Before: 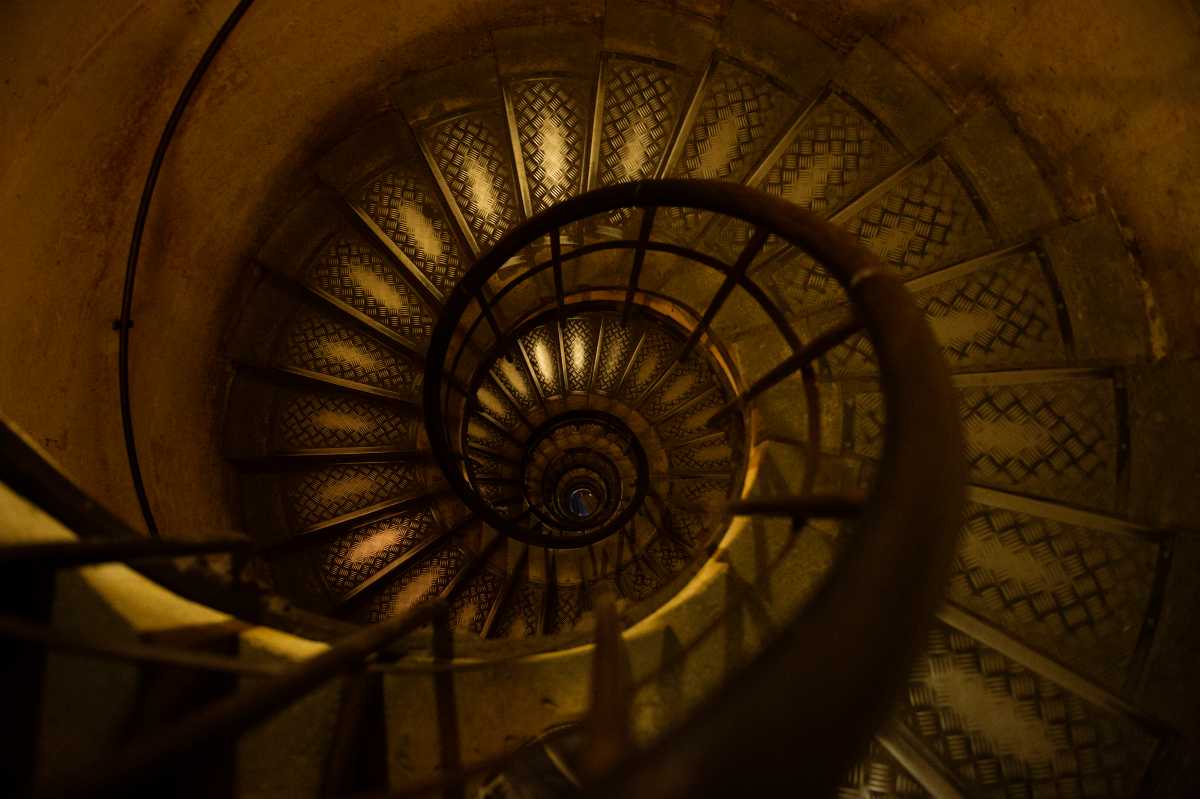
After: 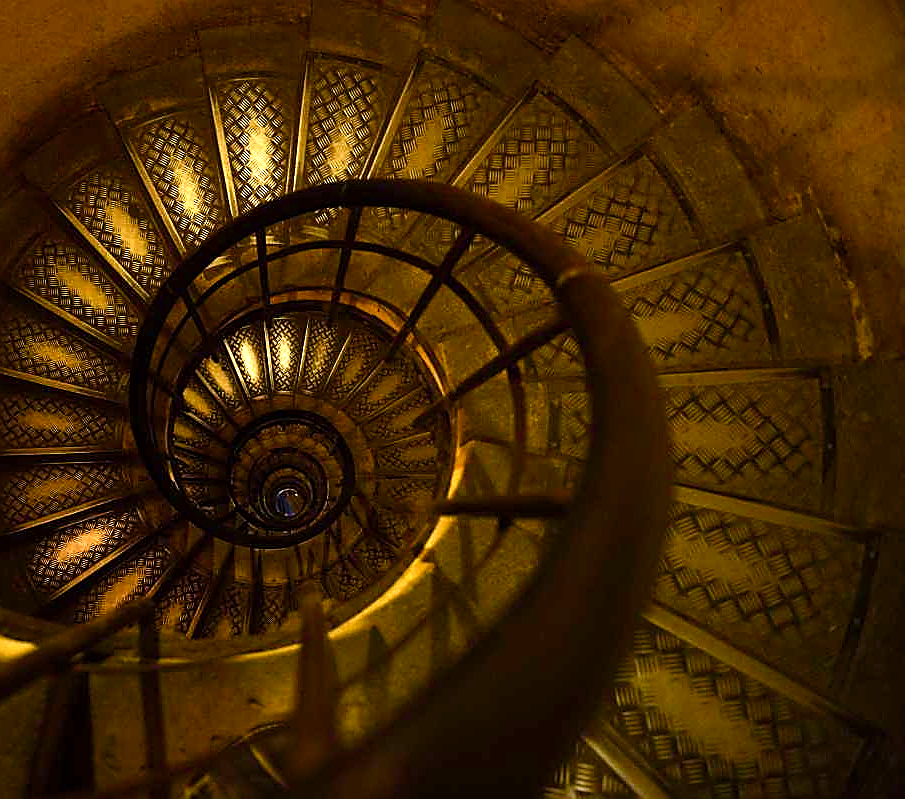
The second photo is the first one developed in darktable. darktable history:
sharpen: radius 1.386, amount 1.235, threshold 0.663
crop and rotate: left 24.544%
color balance rgb: shadows lift › luminance -21.56%, shadows lift › chroma 6.597%, shadows lift › hue 268.6°, perceptual saturation grading › global saturation 20%, perceptual saturation grading › highlights -25.266%, perceptual saturation grading › shadows 24.979%, global vibrance 20%
exposure: exposure 1 EV, compensate highlight preservation false
